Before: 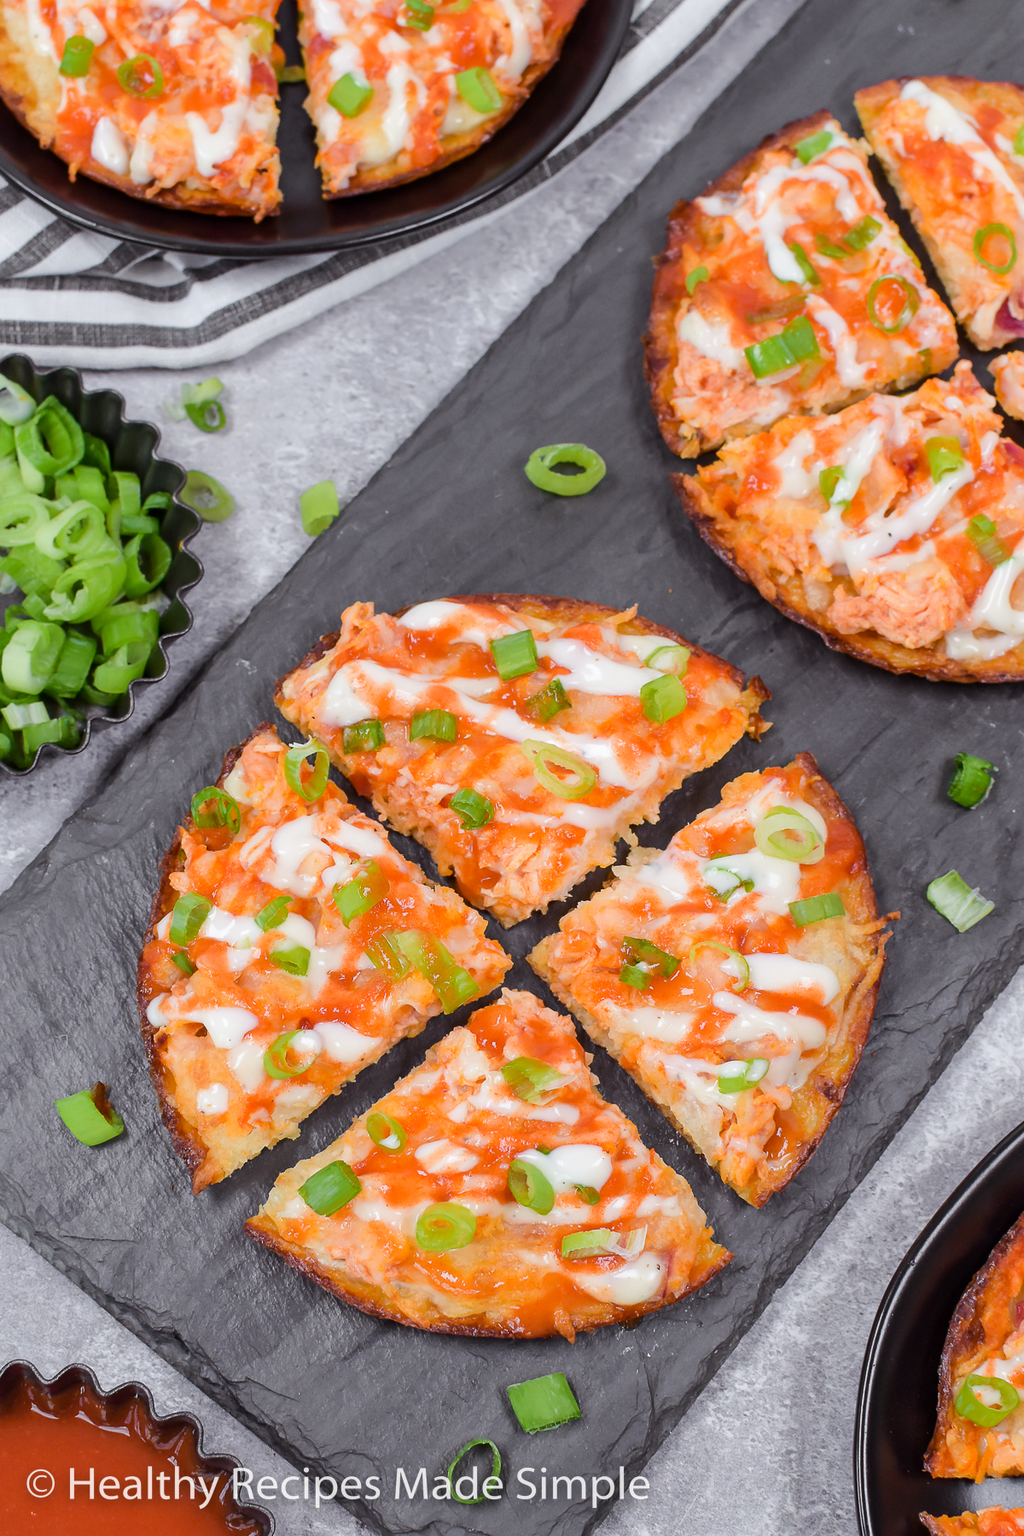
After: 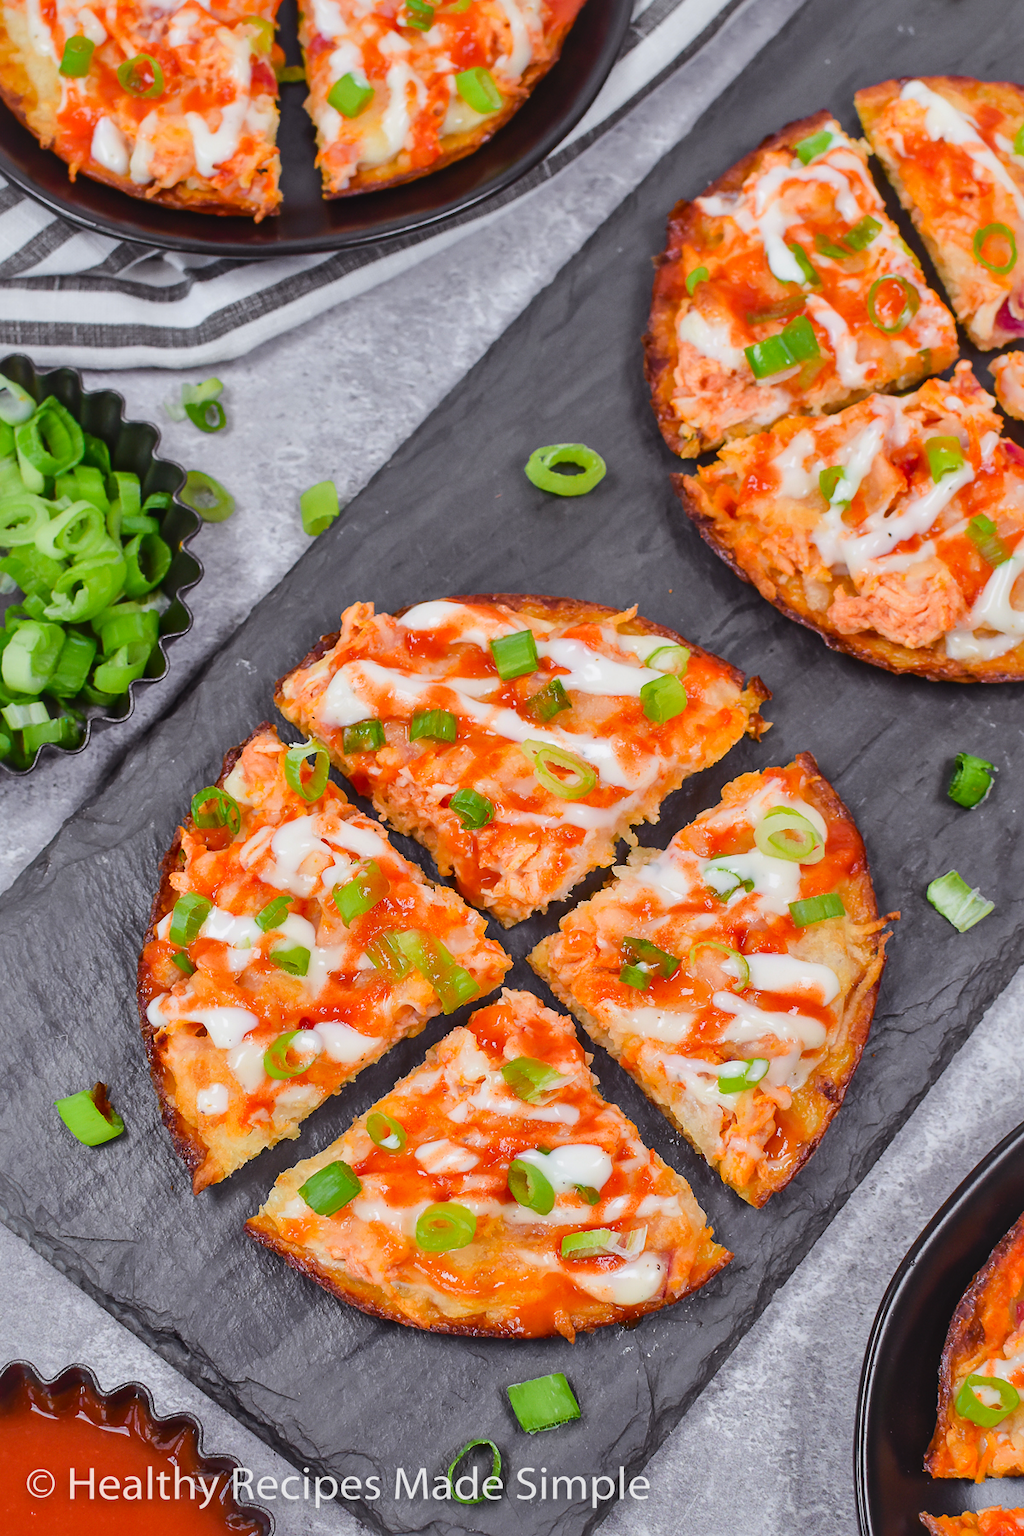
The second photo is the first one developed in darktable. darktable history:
contrast brightness saturation: contrast -0.182, saturation 0.186
exposure: exposure -0.028 EV, compensate highlight preservation false
local contrast: mode bilateral grid, contrast 24, coarseness 47, detail 151%, midtone range 0.2
